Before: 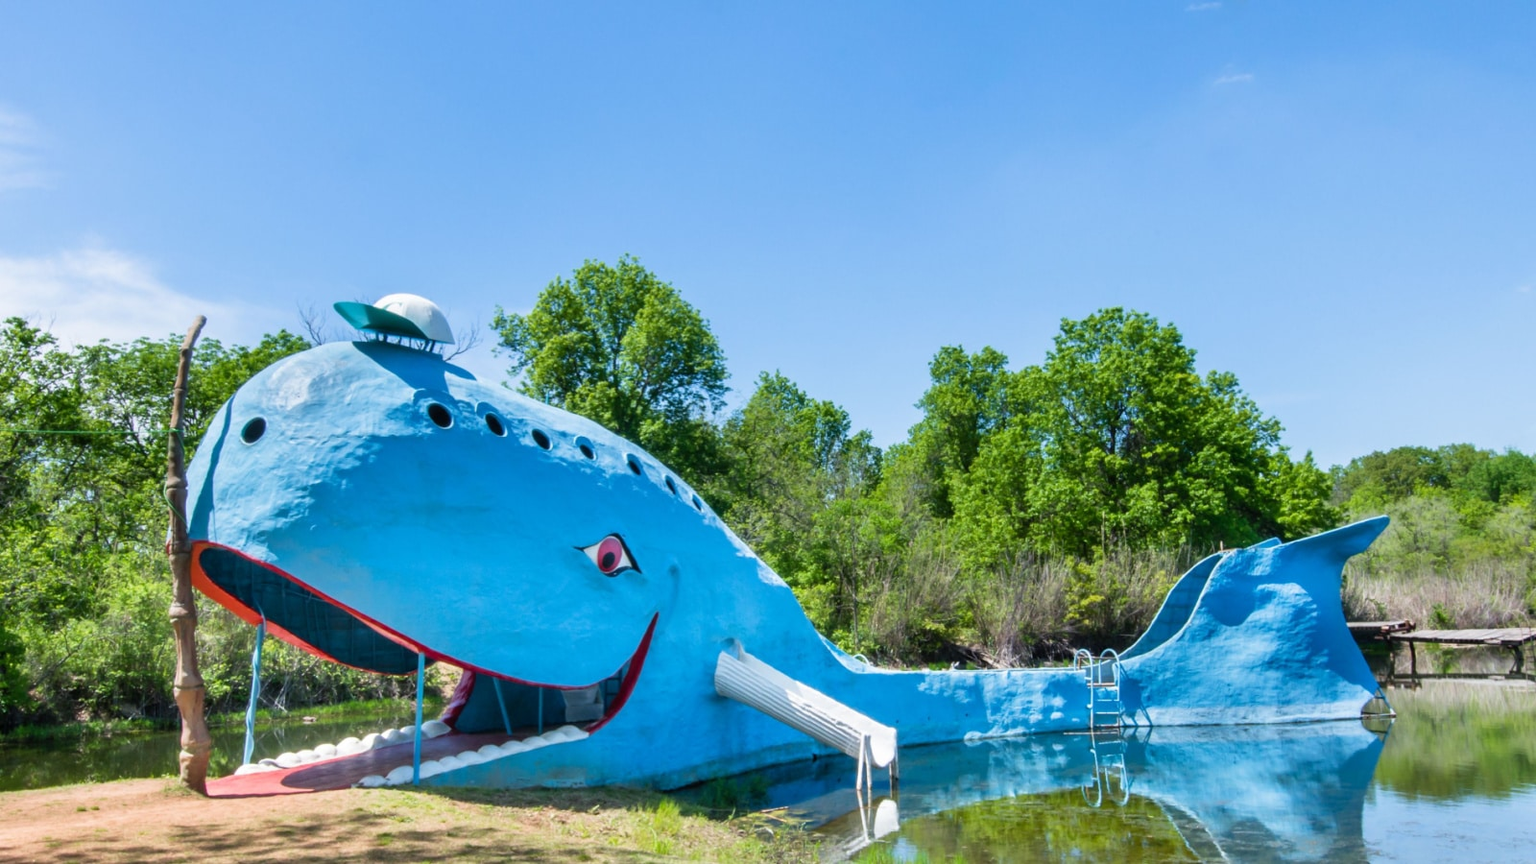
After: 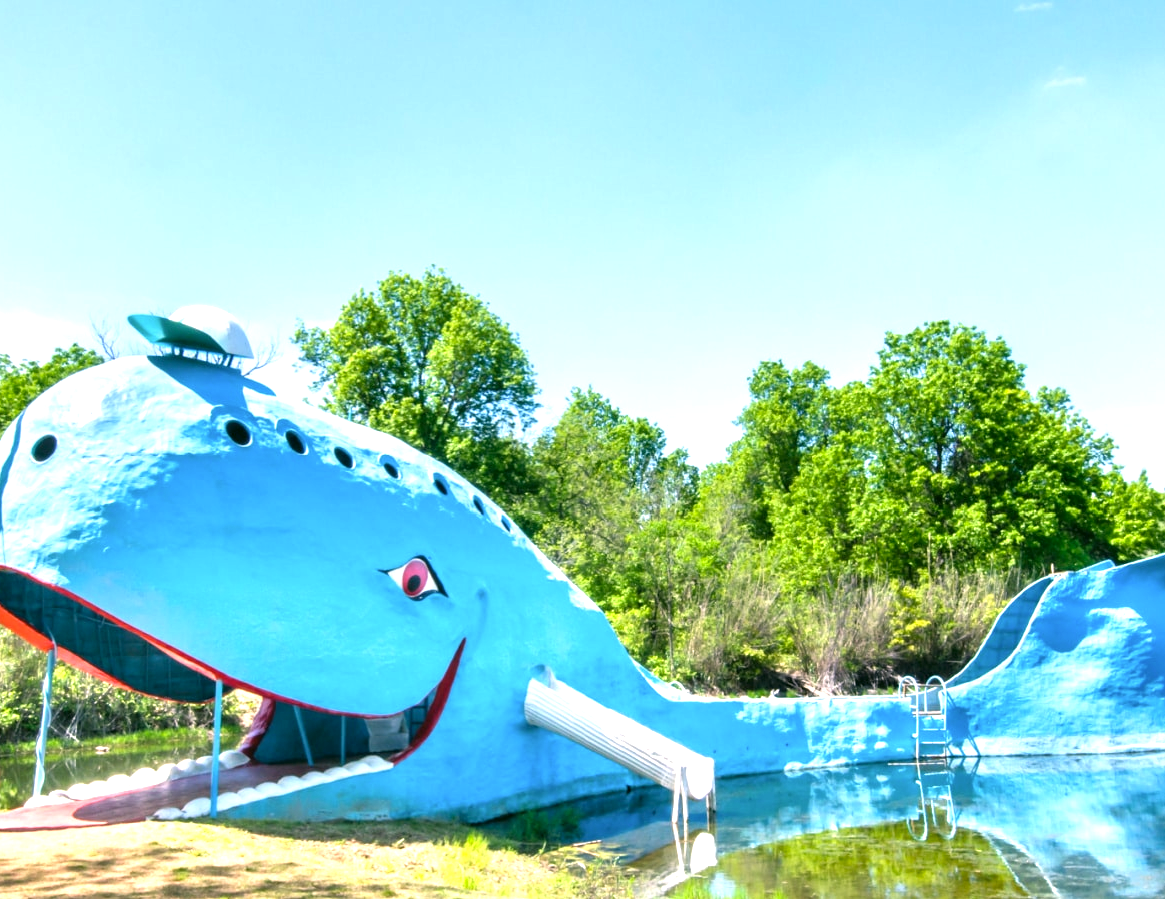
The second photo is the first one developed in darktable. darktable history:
exposure: black level correction 0, exposure 0.693 EV, compensate highlight preservation false
crop: left 13.764%, right 13.361%
tone equalizer: -8 EV -0.457 EV, -7 EV -0.378 EV, -6 EV -0.344 EV, -5 EV -0.222 EV, -3 EV 0.209 EV, -2 EV 0.331 EV, -1 EV 0.379 EV, +0 EV 0.396 EV
color correction: highlights a* 4.38, highlights b* 4.96, shadows a* -7.74, shadows b* 4.96
